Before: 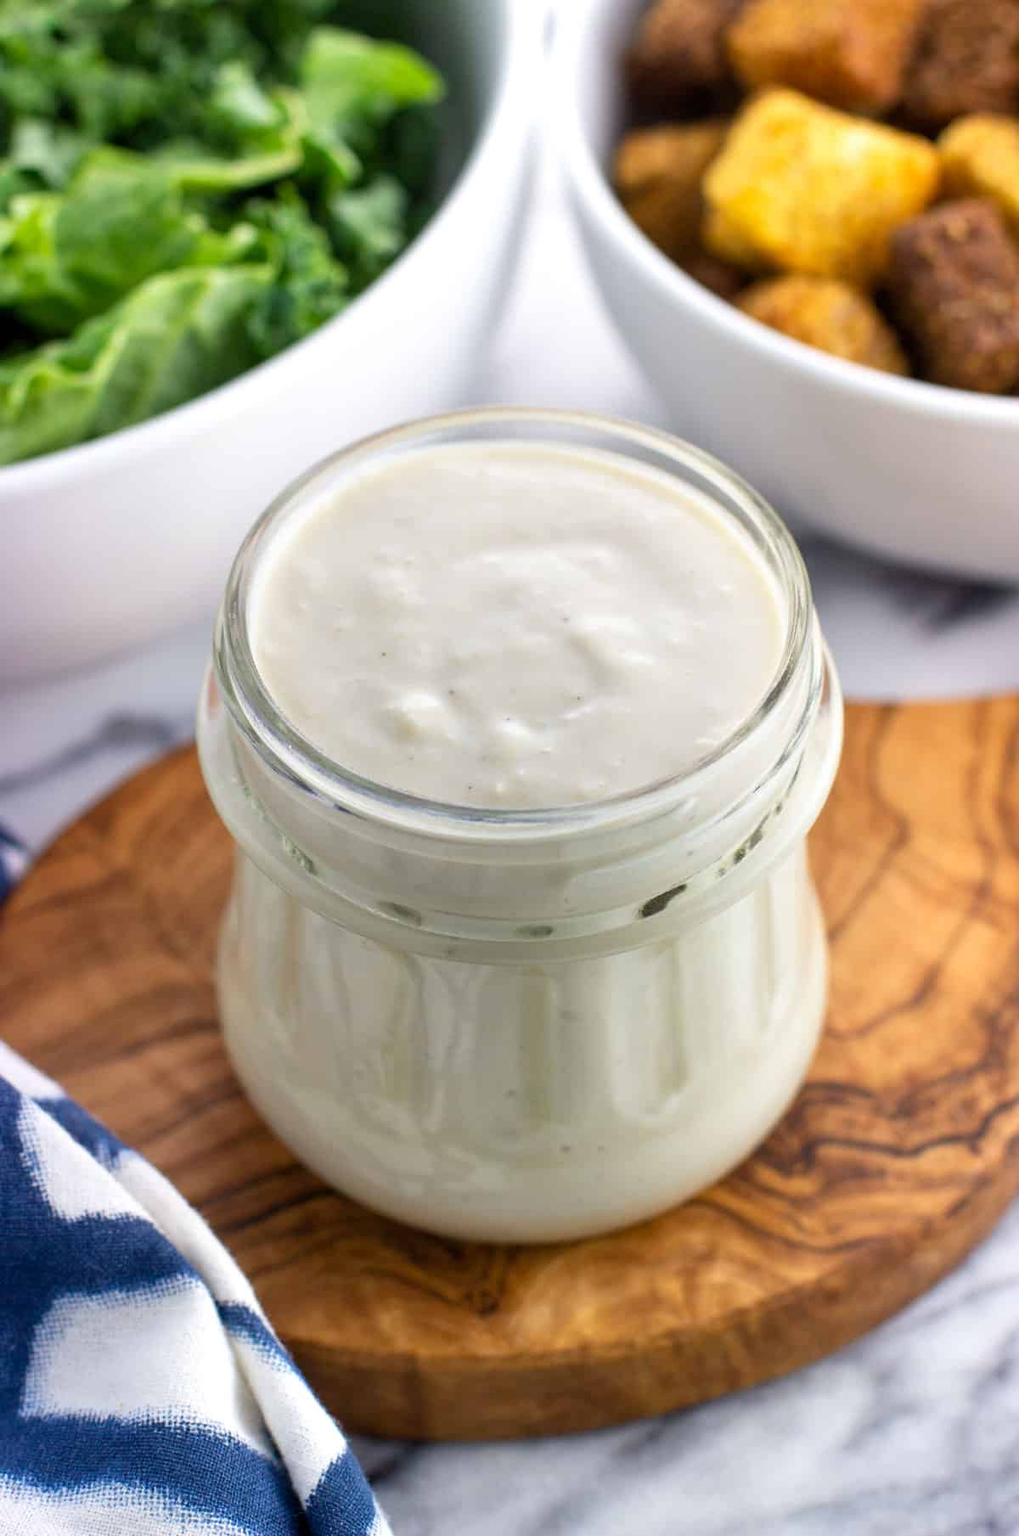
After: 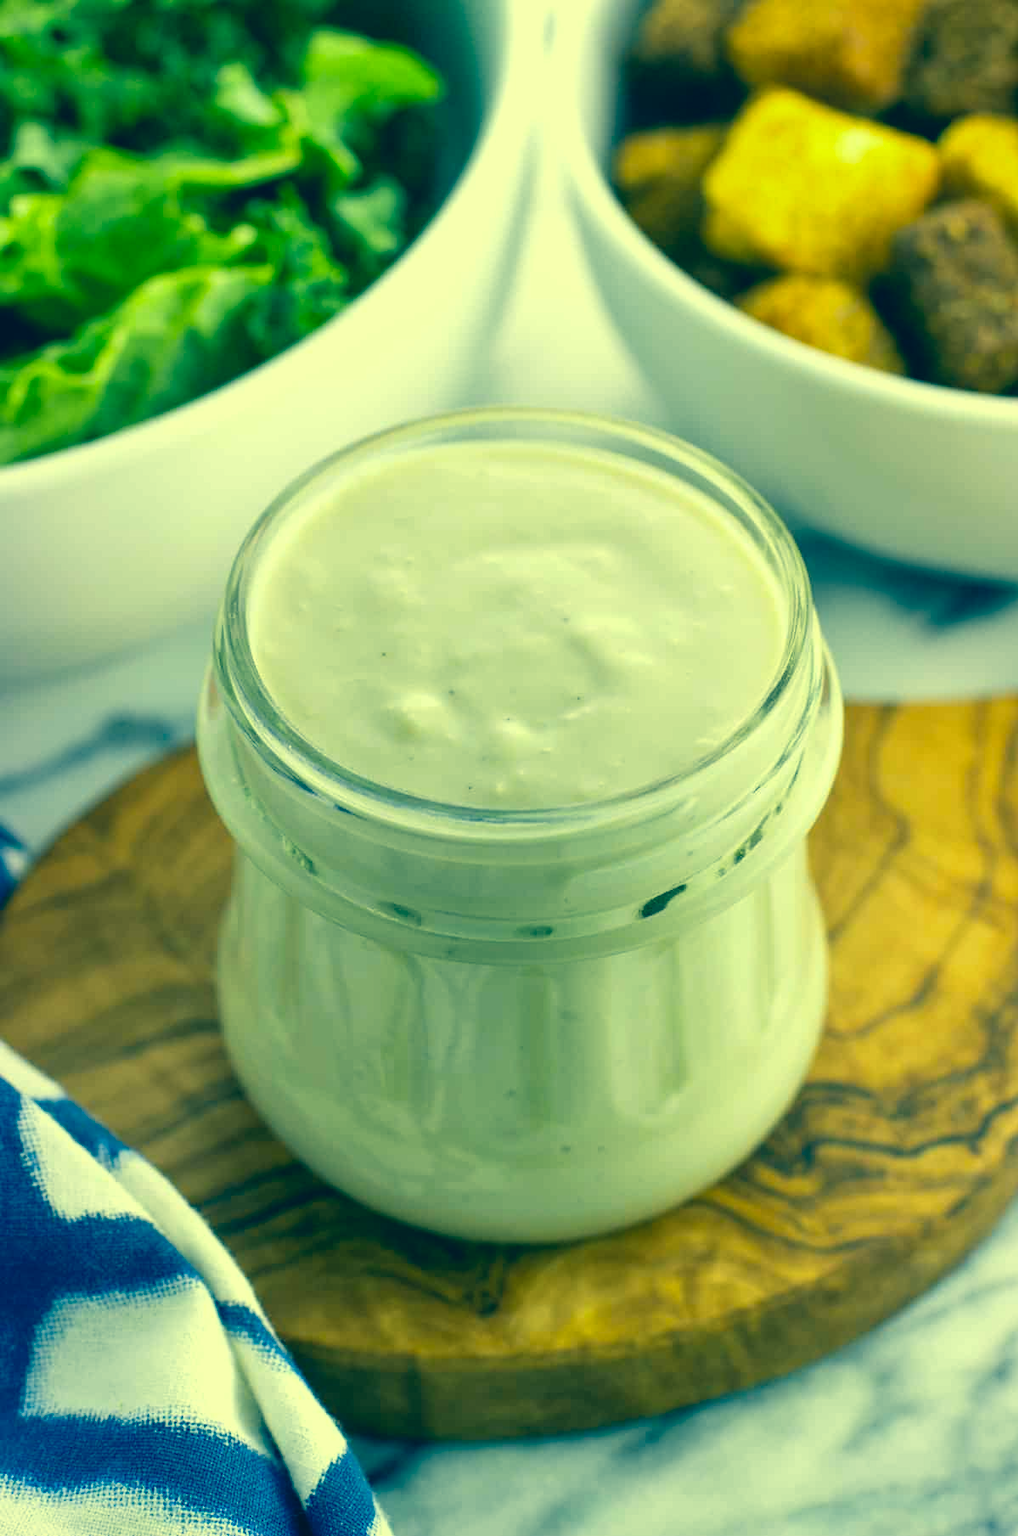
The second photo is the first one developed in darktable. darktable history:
color correction: highlights a* -15.19, highlights b* 39.87, shadows a* -39.61, shadows b* -25.78
